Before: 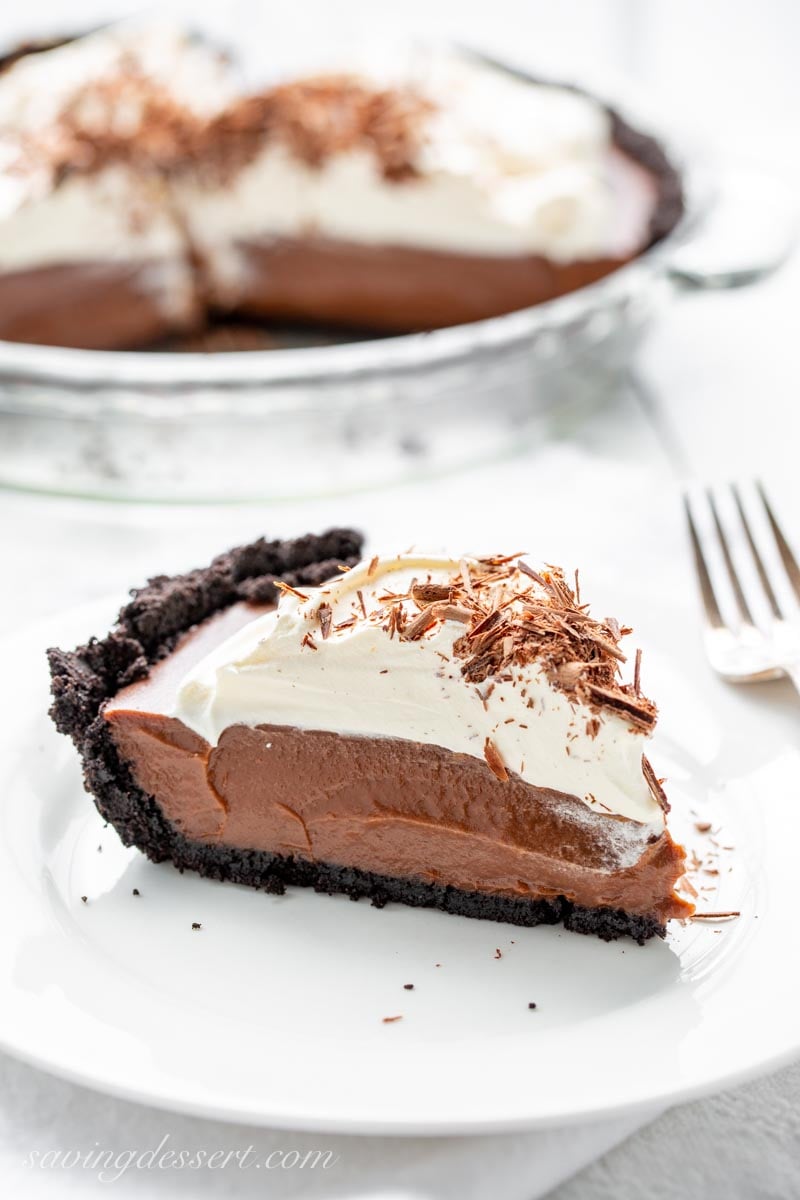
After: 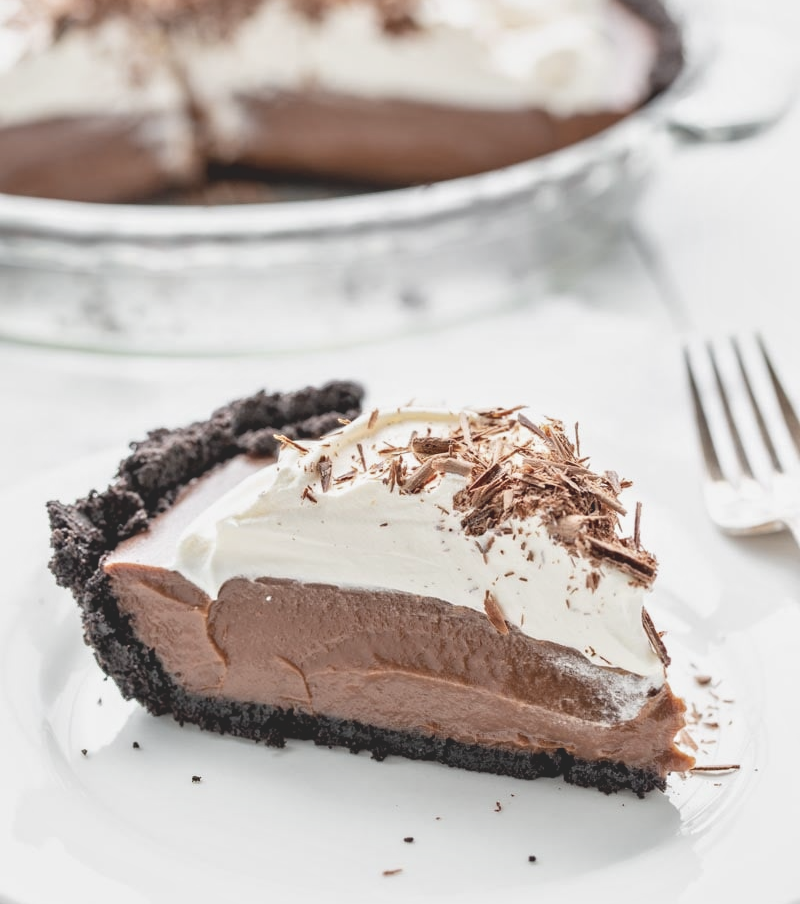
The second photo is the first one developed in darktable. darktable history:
levels: mode automatic, levels [0.514, 0.759, 1]
contrast equalizer: y [[0.535, 0.543, 0.548, 0.548, 0.542, 0.532], [0.5 ×6], [0.5 ×6], [0 ×6], [0 ×6]]
crop and rotate: top 12.255%, bottom 12.345%
contrast brightness saturation: contrast -0.26, saturation -0.443
